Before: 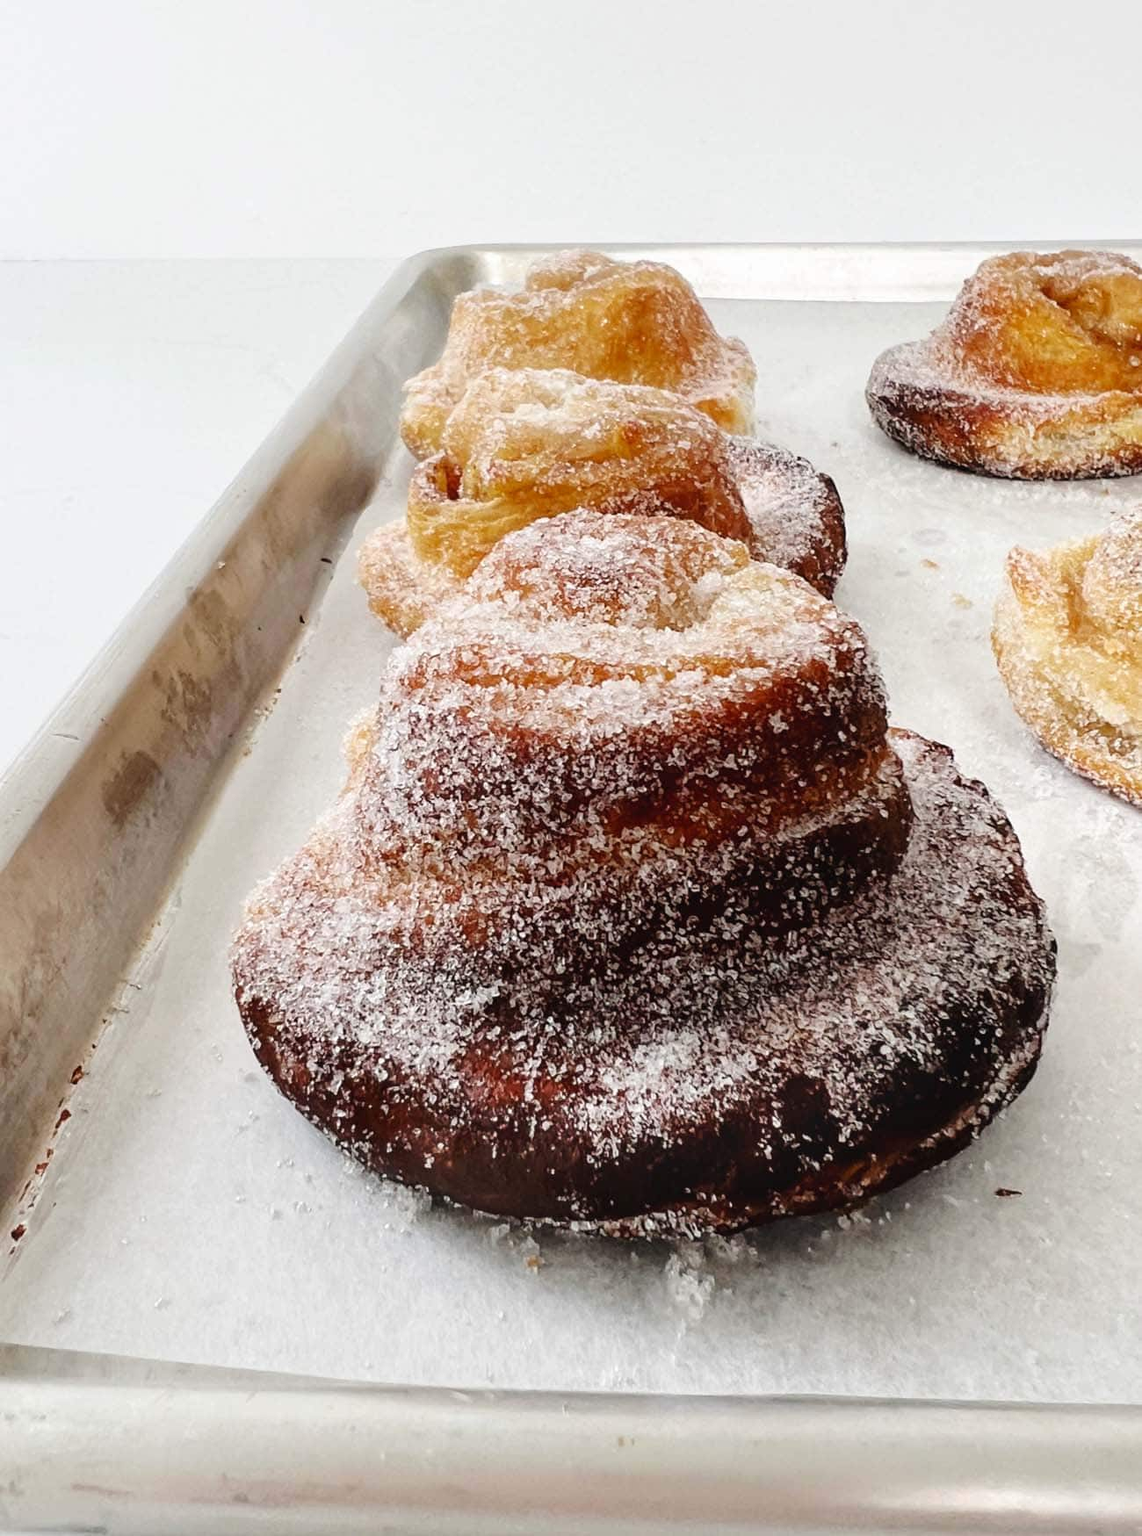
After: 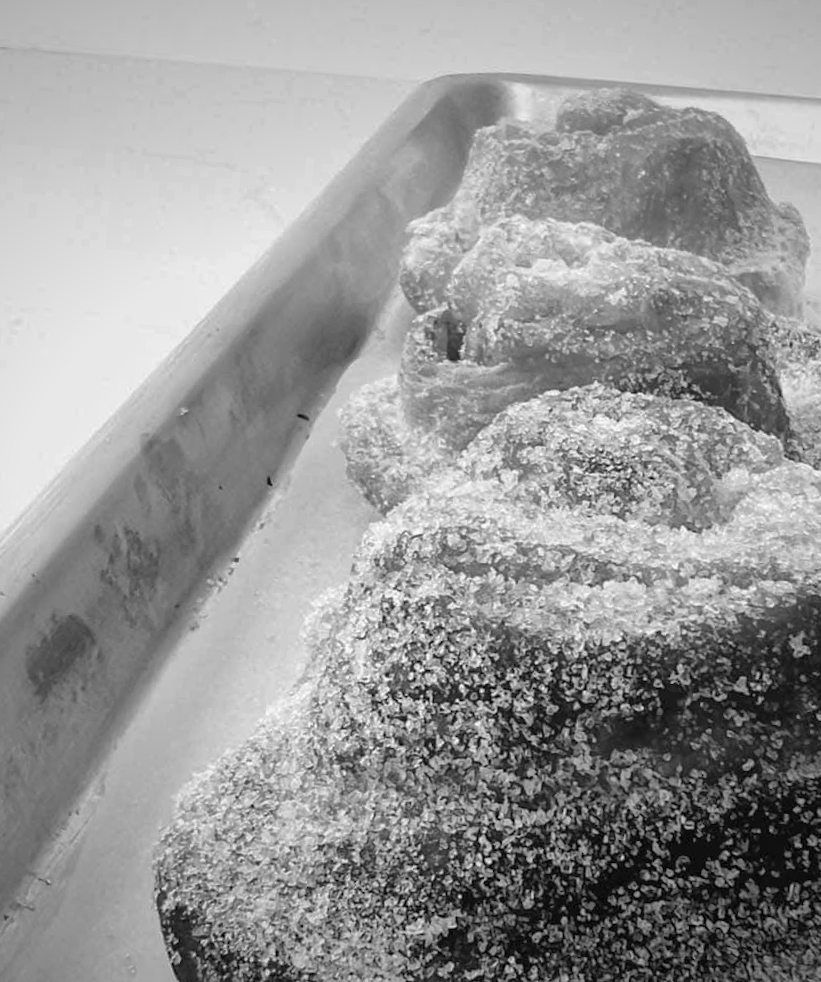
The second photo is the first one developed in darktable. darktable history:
crop and rotate: angle -4.99°, left 2.122%, top 6.945%, right 27.566%, bottom 30.519%
vignetting: fall-off radius 100%, width/height ratio 1.337
monochrome: on, module defaults
shadows and highlights: on, module defaults
